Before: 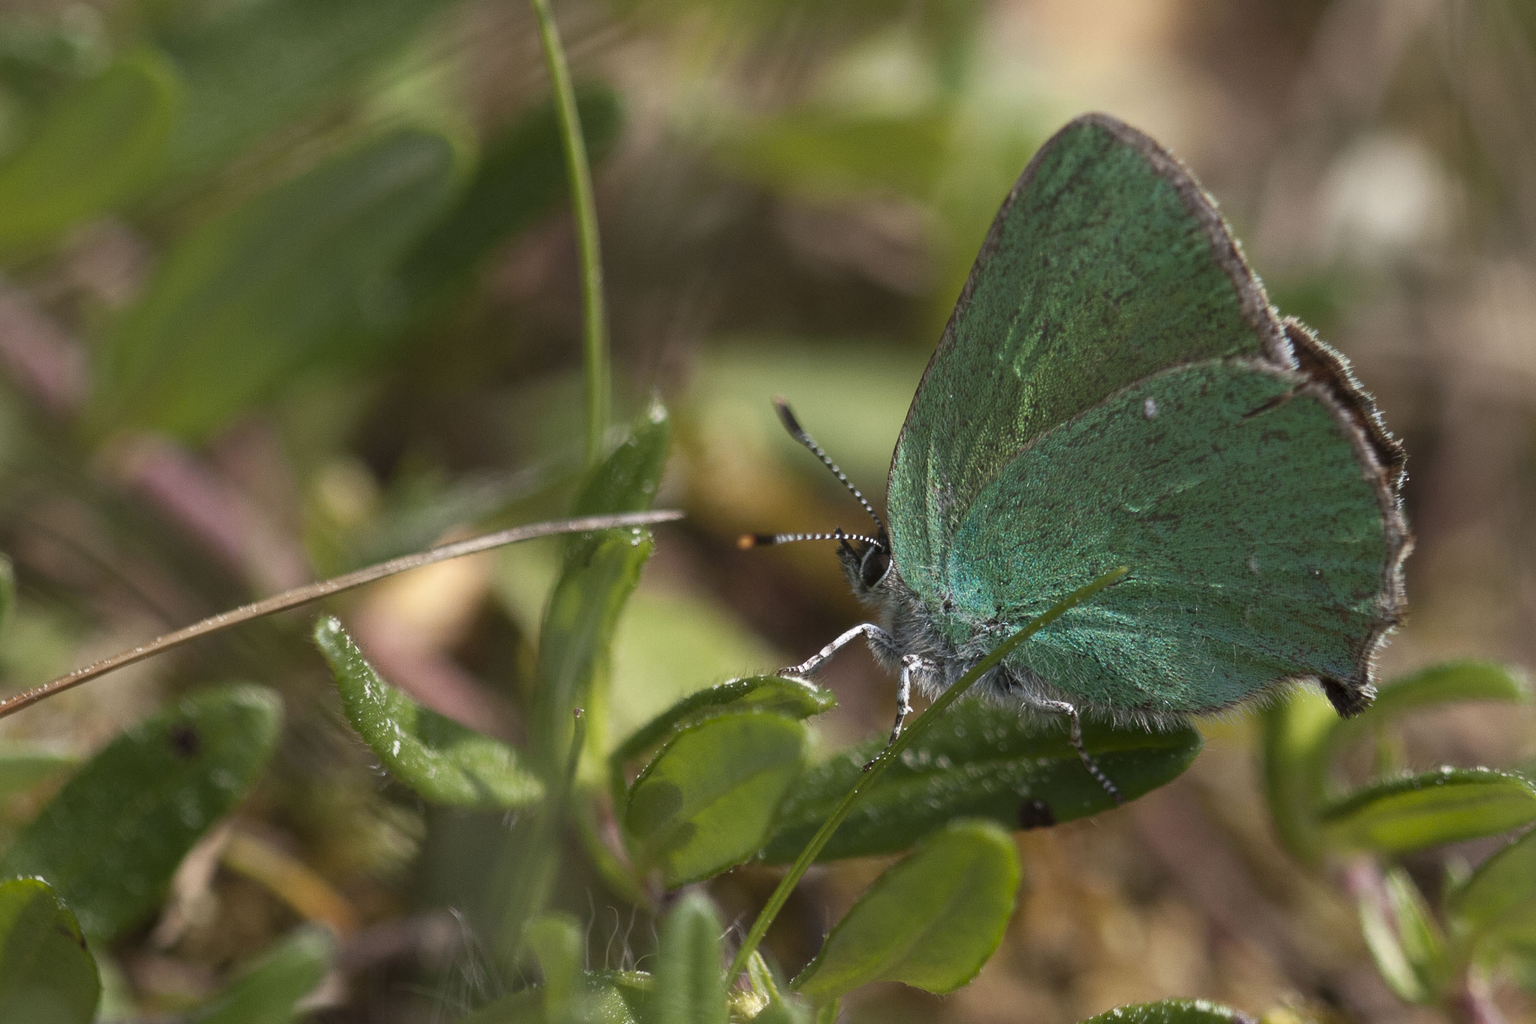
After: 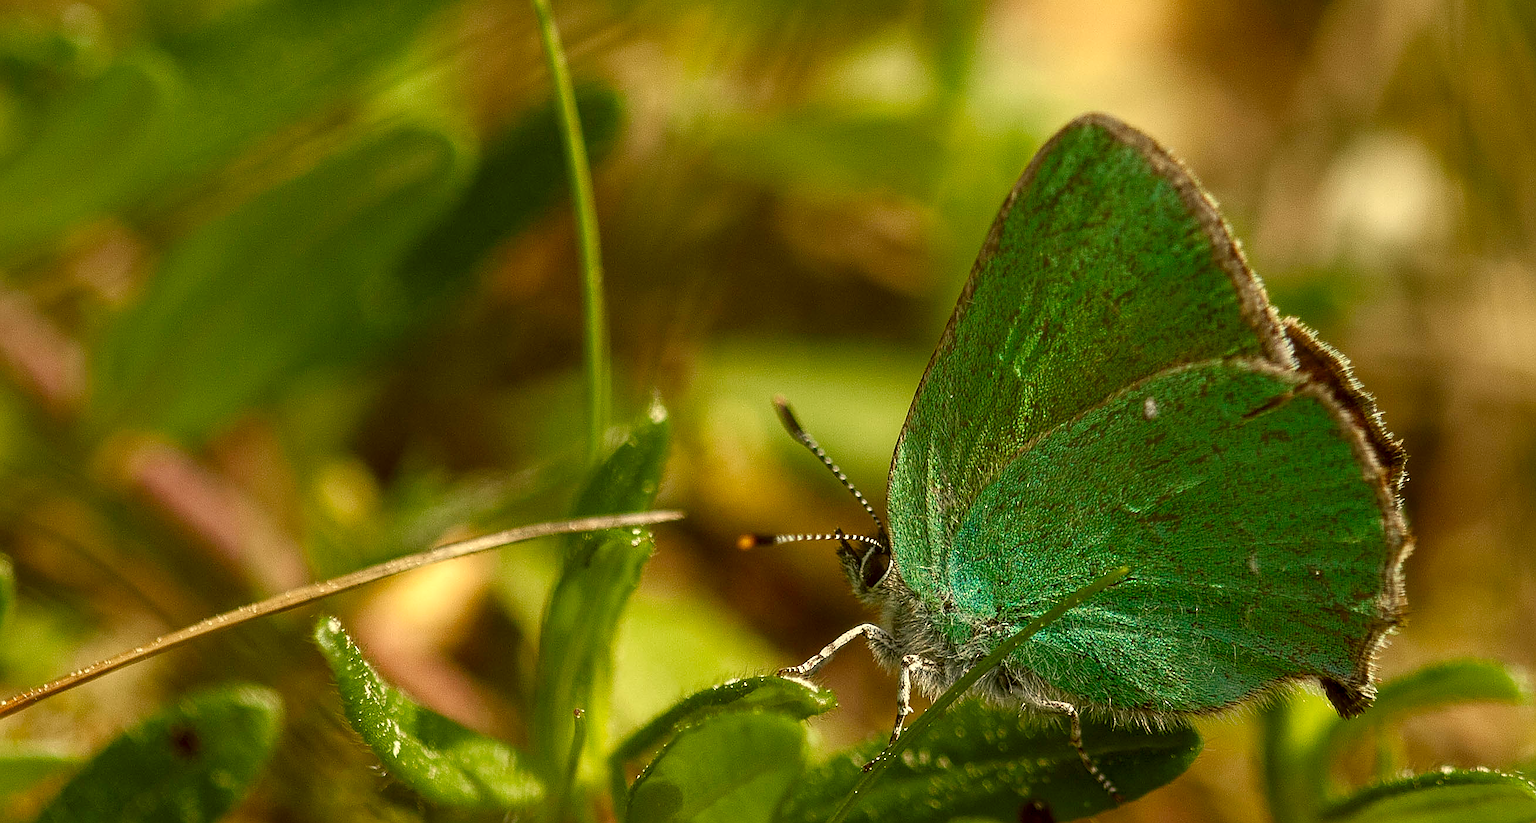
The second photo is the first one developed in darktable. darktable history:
crop: bottom 19.527%
color correction: highlights a* 0.11, highlights b* 29.43, shadows a* -0.19, shadows b* 21.74
sharpen: radius 1.417, amount 1.265, threshold 0.614
tone equalizer: on, module defaults
local contrast: on, module defaults
color balance rgb: perceptual saturation grading › global saturation 20%, perceptual saturation grading › highlights -24.721%, perceptual saturation grading › shadows 49.718%, perceptual brilliance grading › global brilliance 4.128%
